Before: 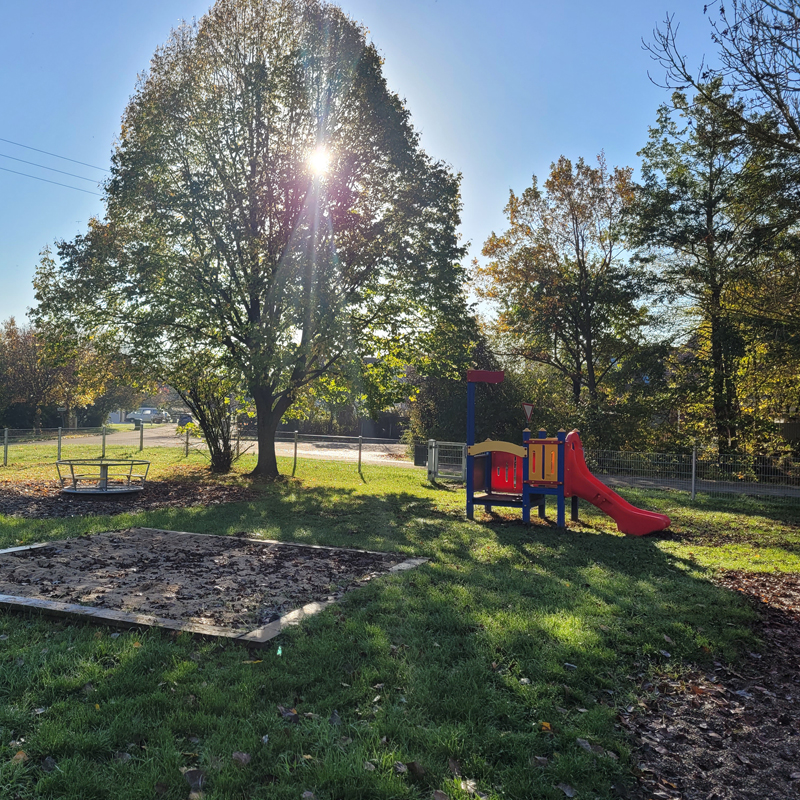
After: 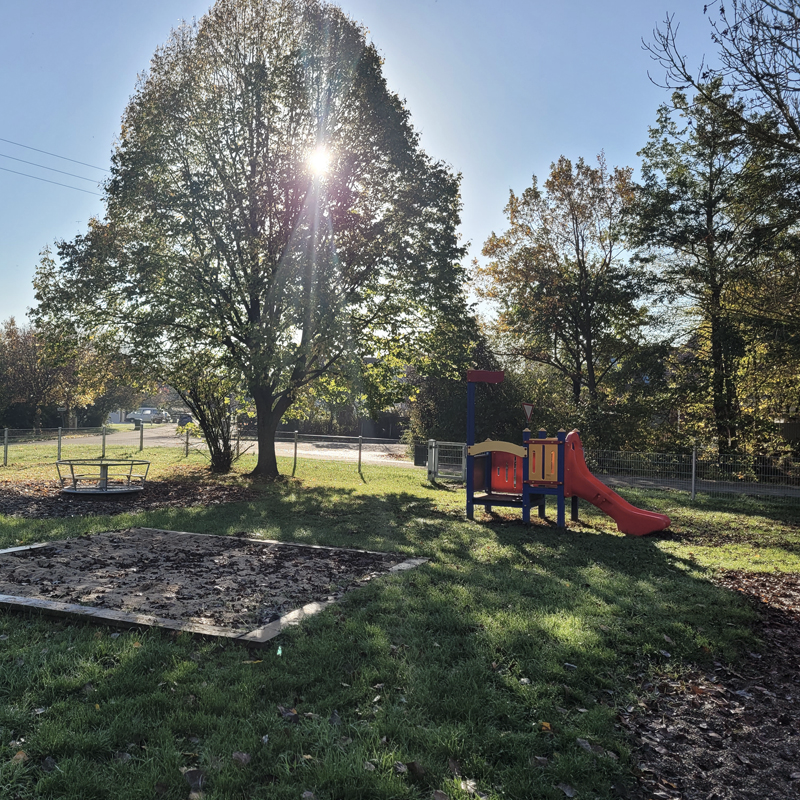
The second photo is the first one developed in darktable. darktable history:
contrast brightness saturation: contrast 0.103, saturation -0.29
